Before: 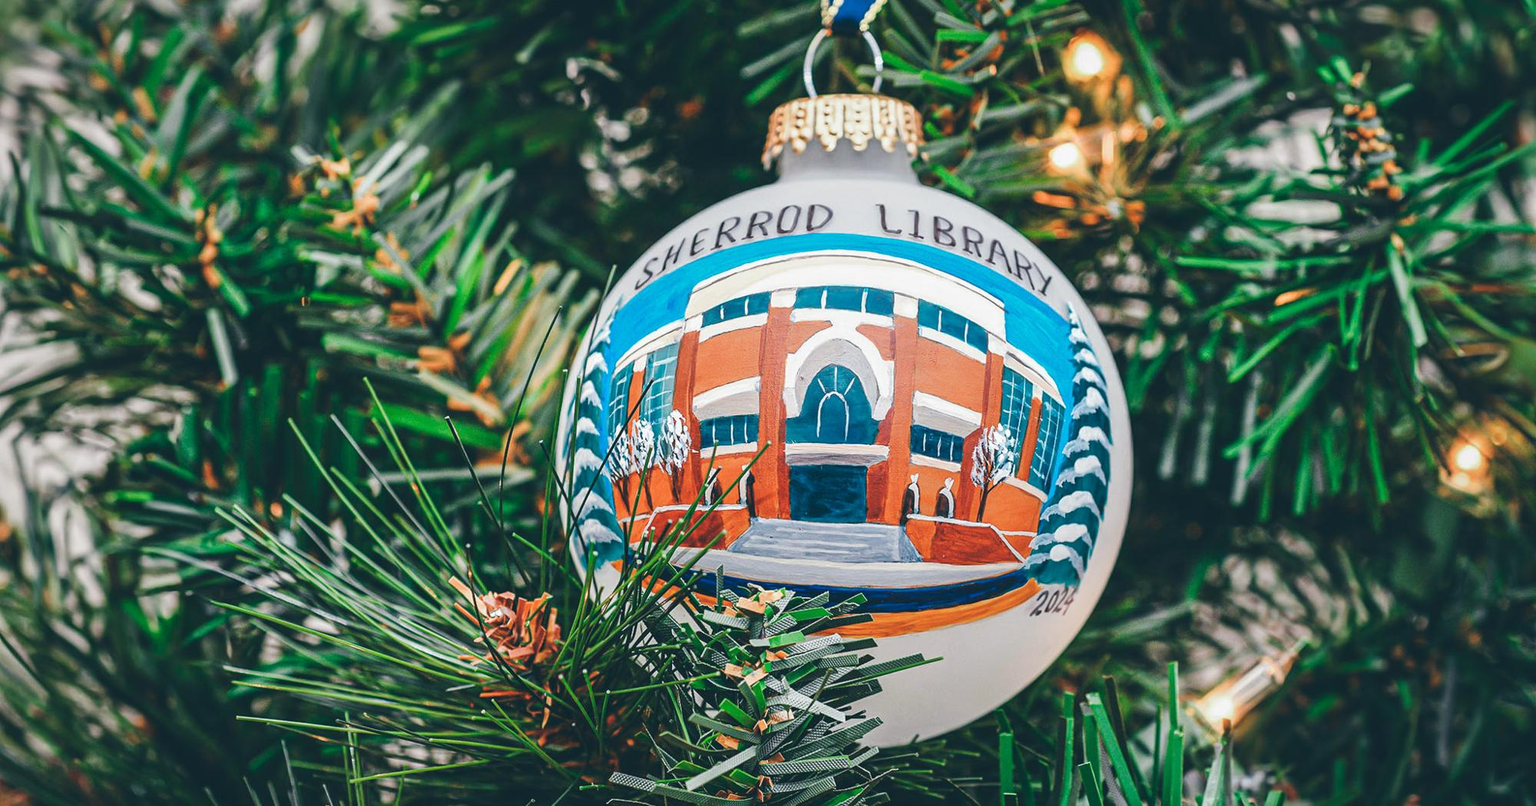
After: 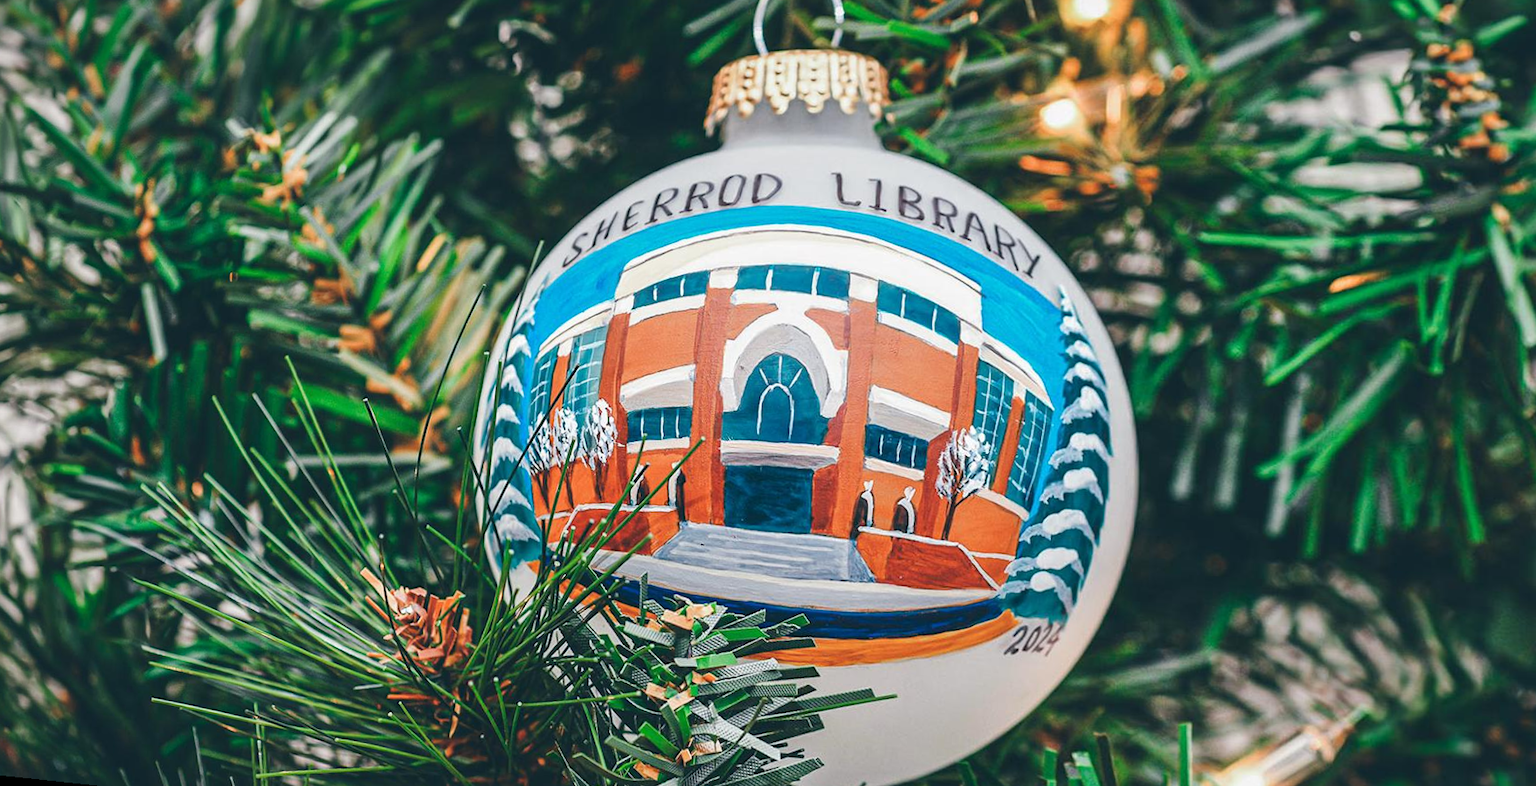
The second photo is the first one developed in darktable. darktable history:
rotate and perspective: rotation 1.69°, lens shift (vertical) -0.023, lens shift (horizontal) -0.291, crop left 0.025, crop right 0.988, crop top 0.092, crop bottom 0.842
crop and rotate: left 1.088%, right 8.807%
